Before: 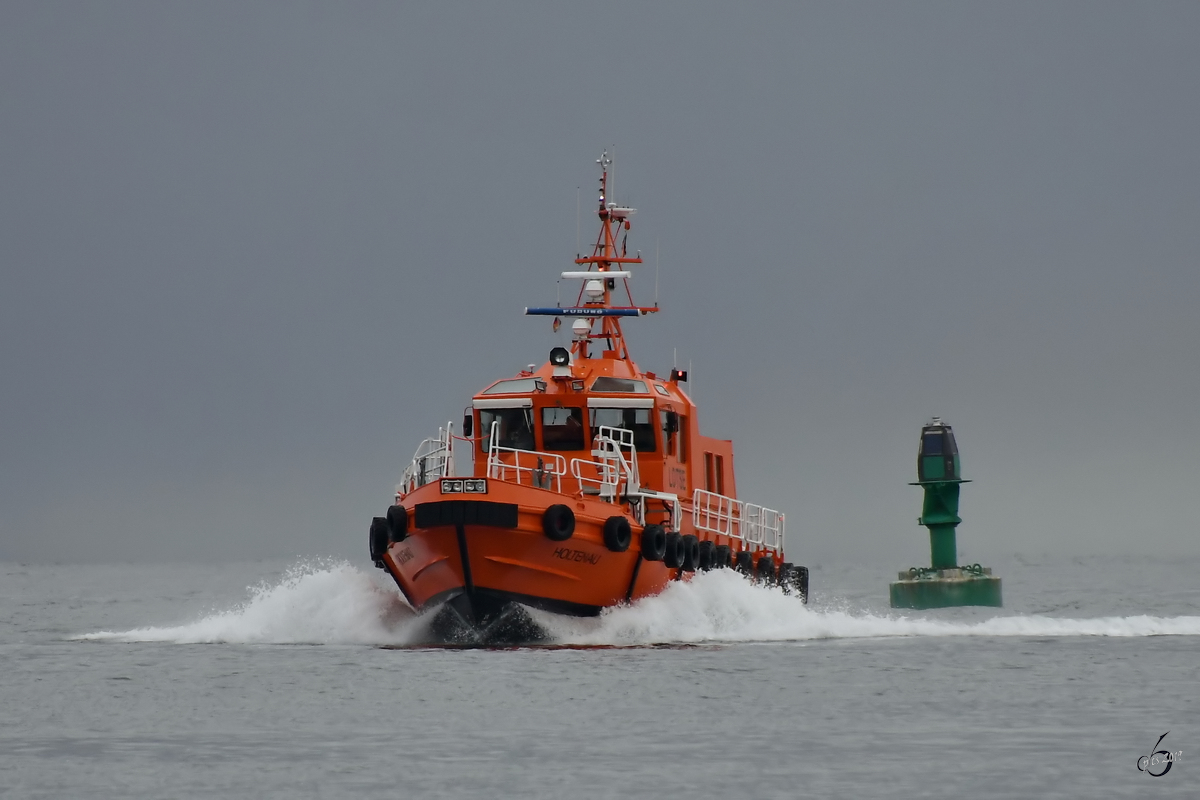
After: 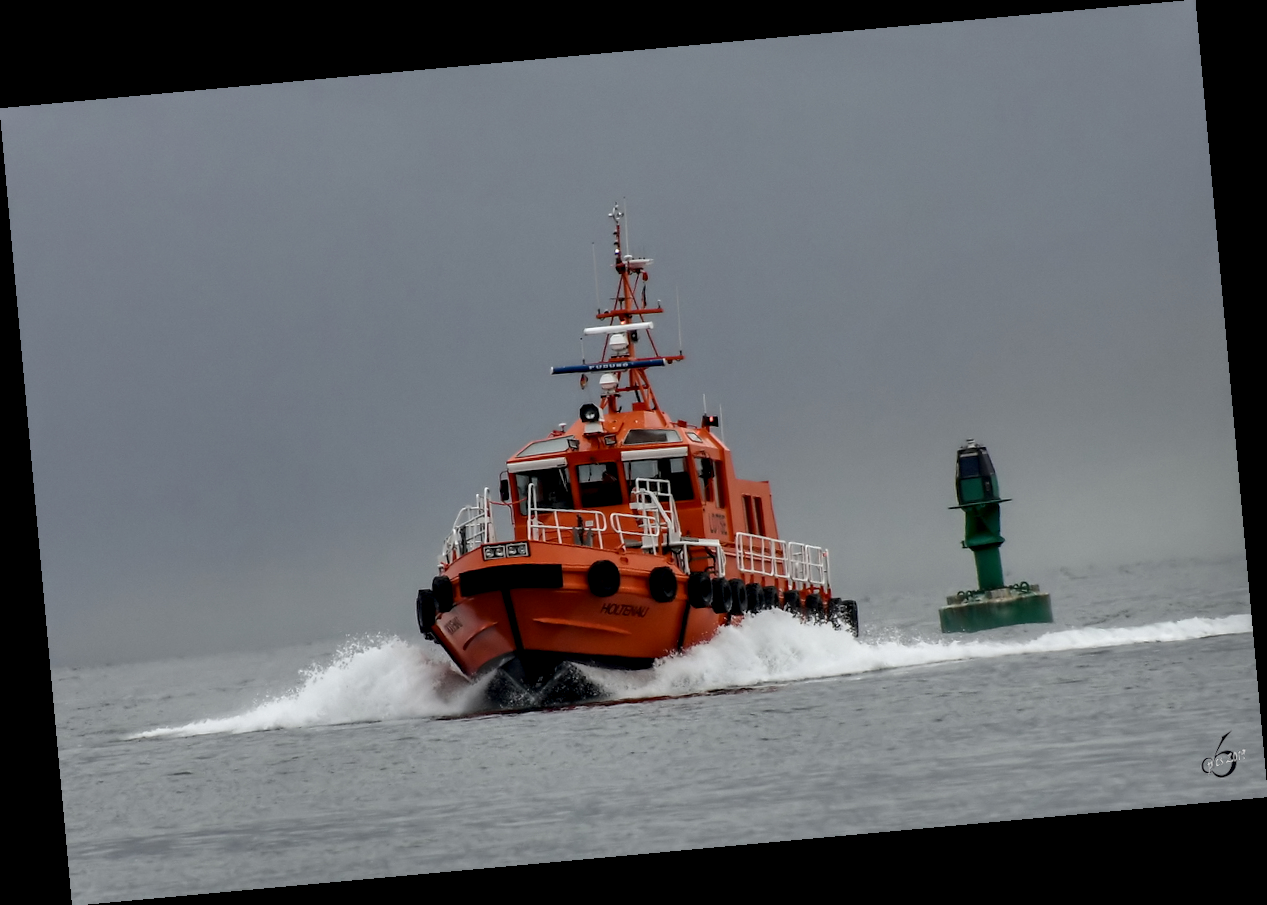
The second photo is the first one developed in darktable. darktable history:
local contrast: detail 160%
tone equalizer: on, module defaults
white balance: emerald 1
shadows and highlights: shadows 10, white point adjustment 1, highlights -40
rotate and perspective: rotation -5.2°, automatic cropping off
